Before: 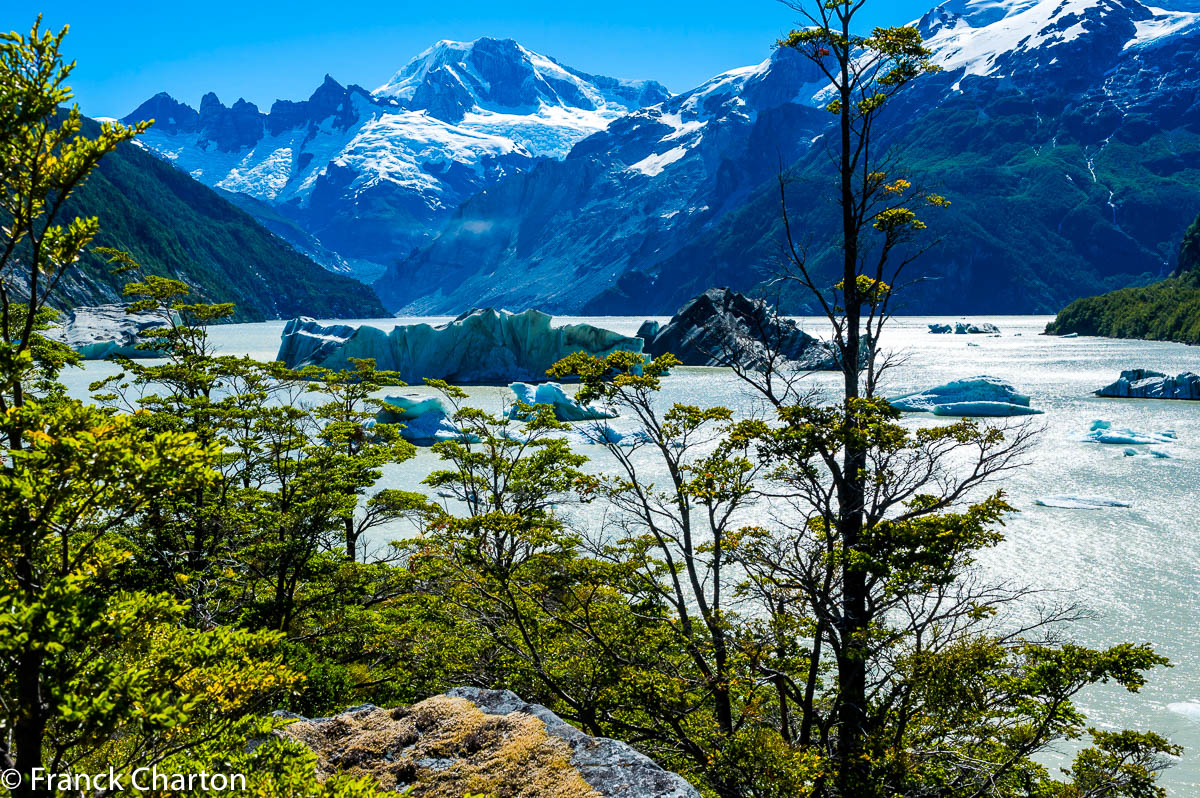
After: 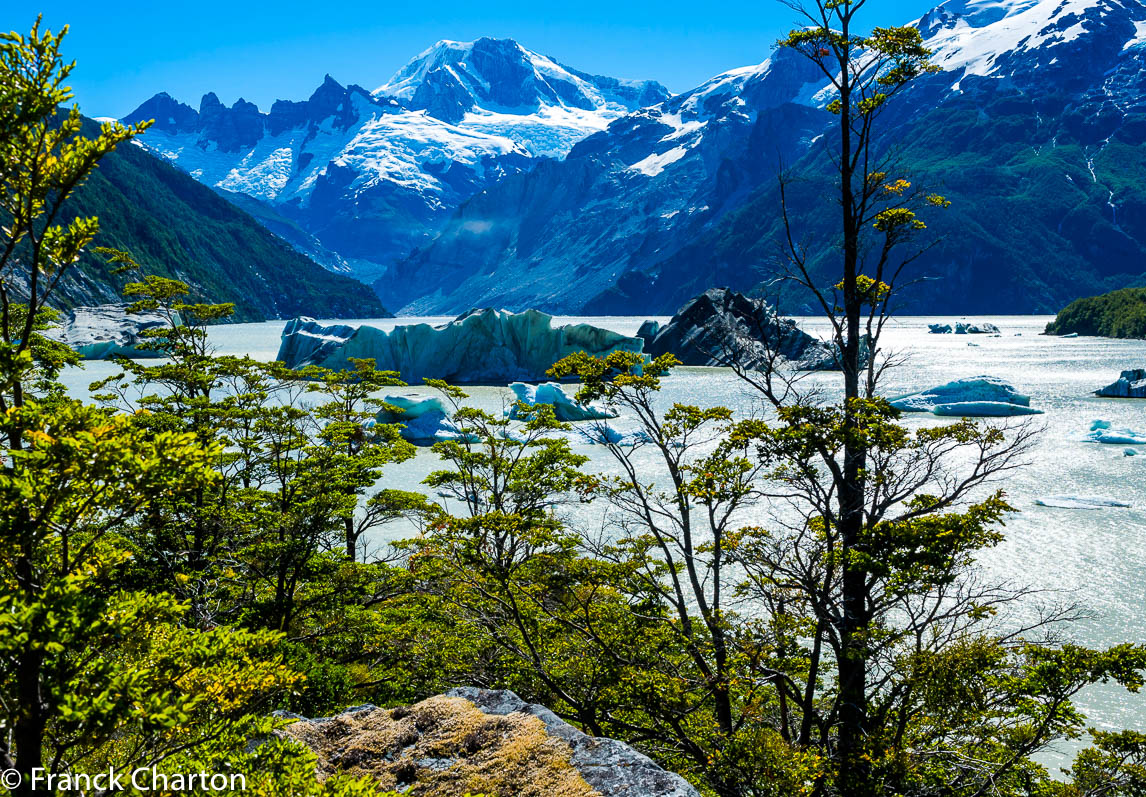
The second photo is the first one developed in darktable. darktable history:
crop: right 4.494%, bottom 0.019%
